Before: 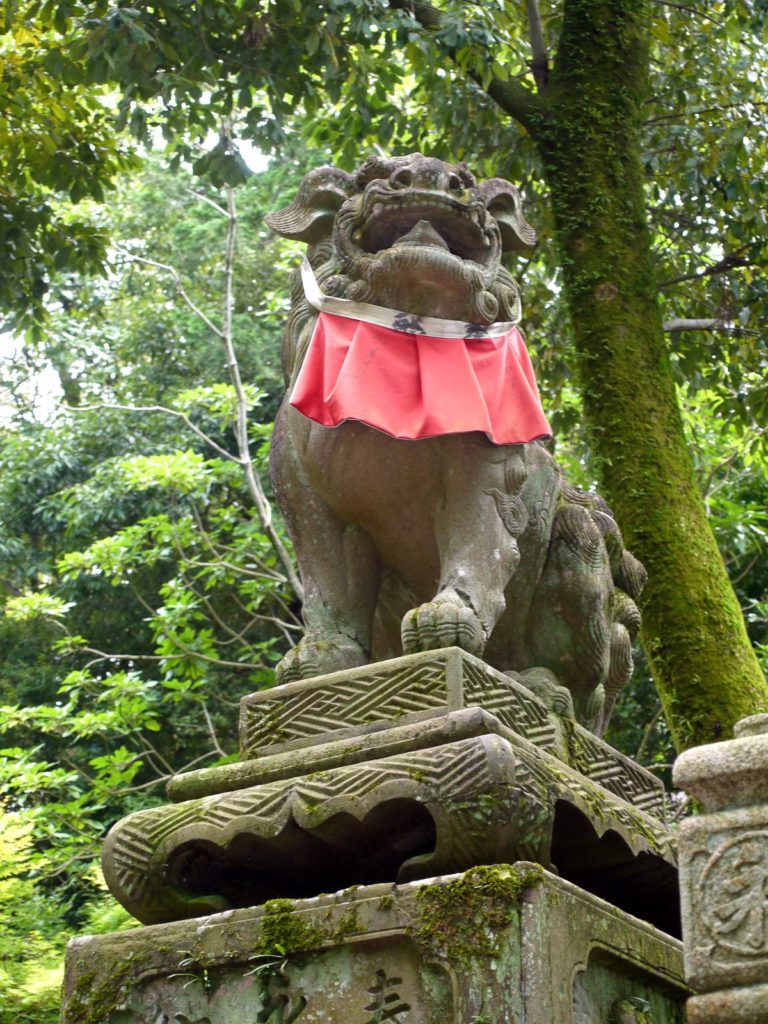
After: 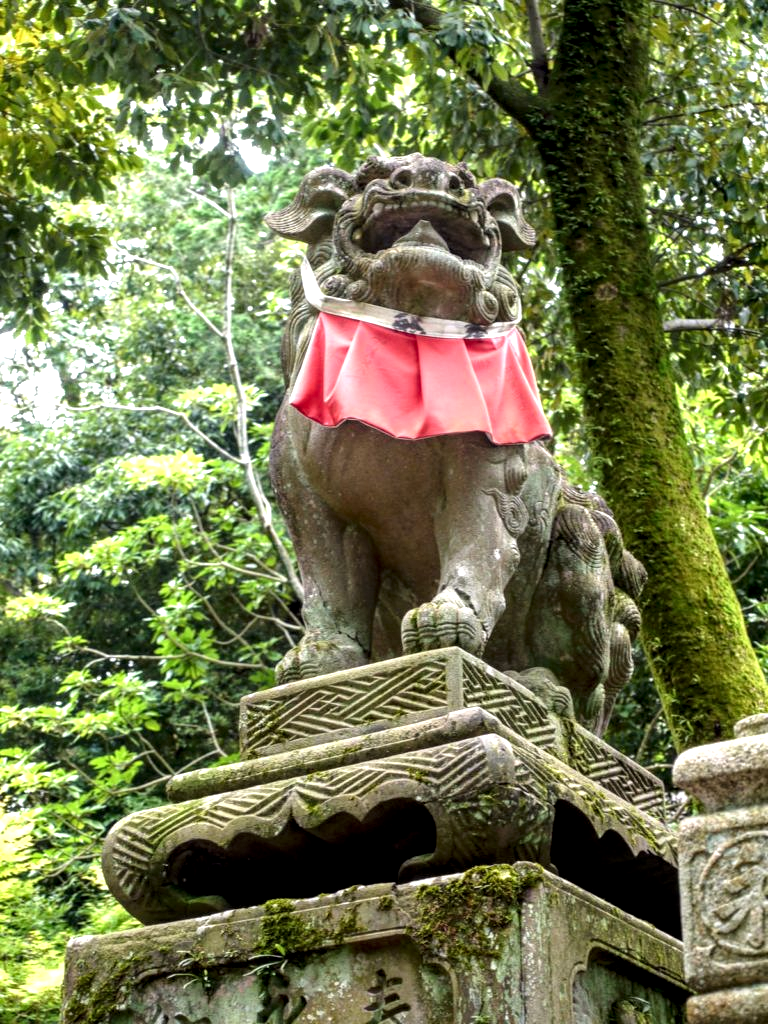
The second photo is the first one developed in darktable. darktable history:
base curve: curves: ch0 [(0, 0) (0.989, 0.992)], preserve colors none
tone equalizer: -8 EV -0.399 EV, -7 EV -0.376 EV, -6 EV -0.316 EV, -5 EV -0.25 EV, -3 EV 0.249 EV, -2 EV 0.333 EV, -1 EV 0.408 EV, +0 EV 0.445 EV, mask exposure compensation -0.505 EV
local contrast: detail 150%
